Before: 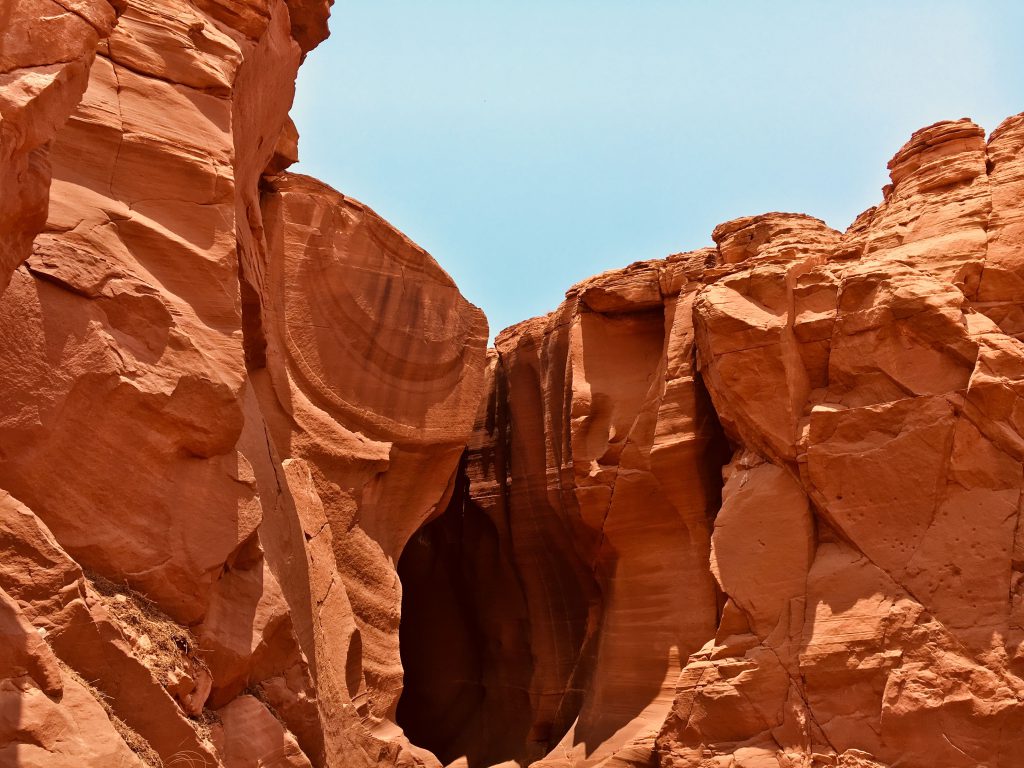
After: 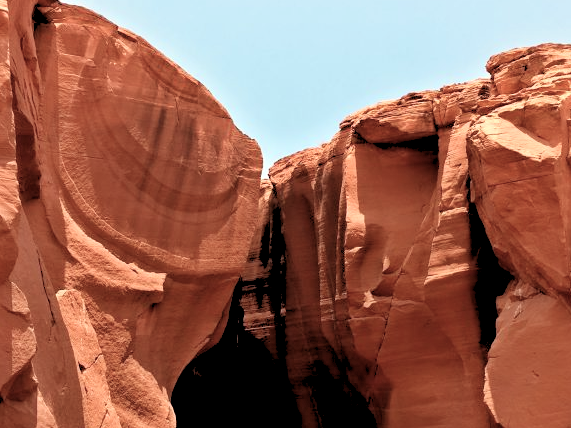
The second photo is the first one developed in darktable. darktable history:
rotate and perspective: automatic cropping off
crop and rotate: left 22.13%, top 22.054%, right 22.026%, bottom 22.102%
color balance: input saturation 80.07%
tone equalizer: -8 EV 0.001 EV, -7 EV -0.002 EV, -6 EV 0.002 EV, -5 EV -0.03 EV, -4 EV -0.116 EV, -3 EV -0.169 EV, -2 EV 0.24 EV, -1 EV 0.702 EV, +0 EV 0.493 EV
rgb levels: preserve colors sum RGB, levels [[0.038, 0.433, 0.934], [0, 0.5, 1], [0, 0.5, 1]]
